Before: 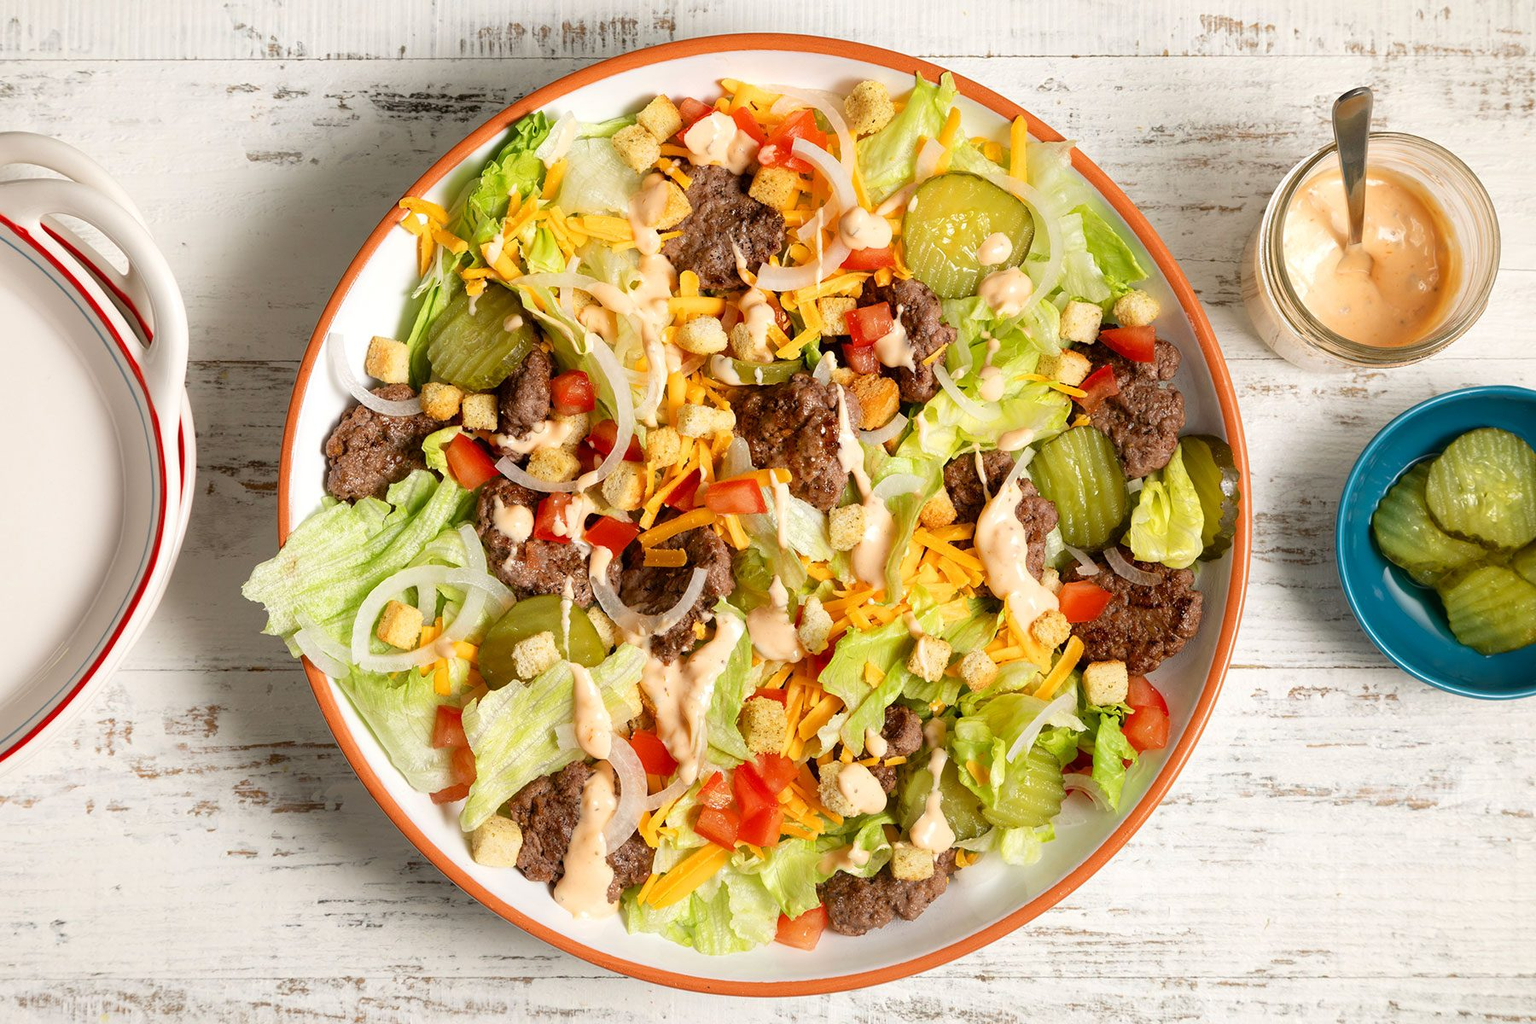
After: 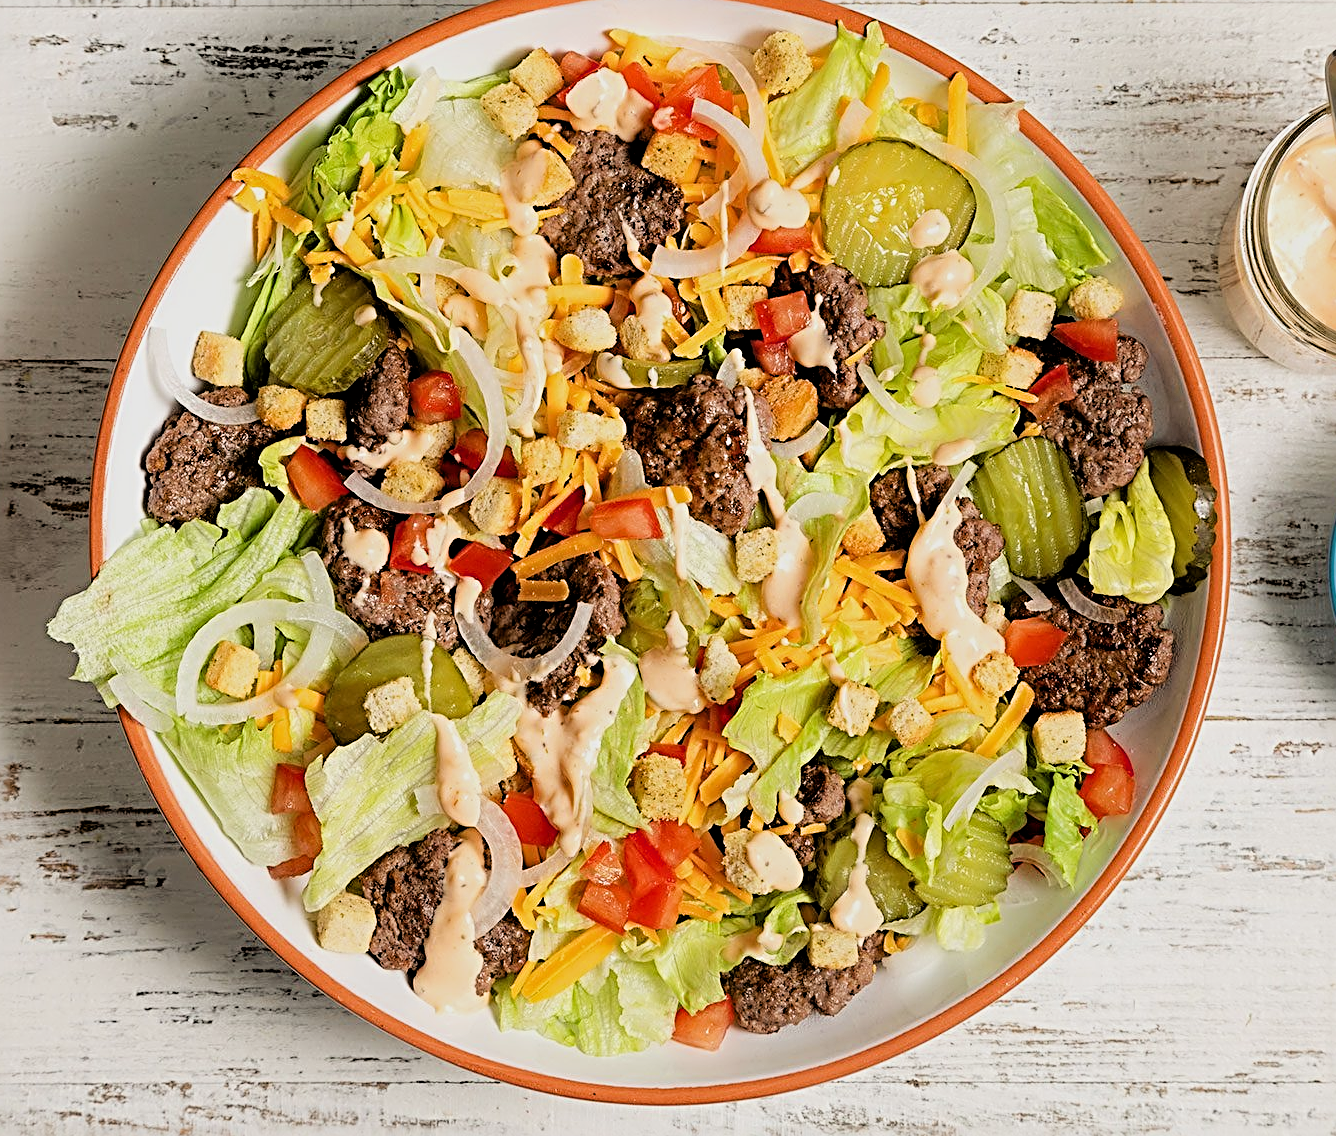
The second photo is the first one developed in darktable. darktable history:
sharpen: radius 3.69, amount 0.928
crop and rotate: left 13.15%, top 5.251%, right 12.609%
filmic rgb: black relative exposure -3.86 EV, white relative exposure 3.48 EV, hardness 2.63, contrast 1.103
